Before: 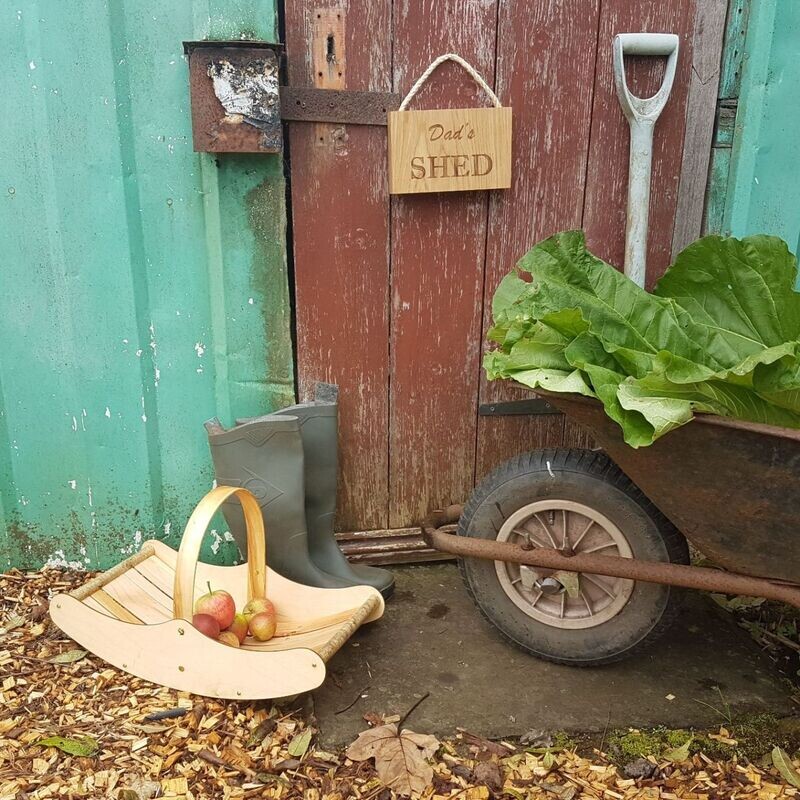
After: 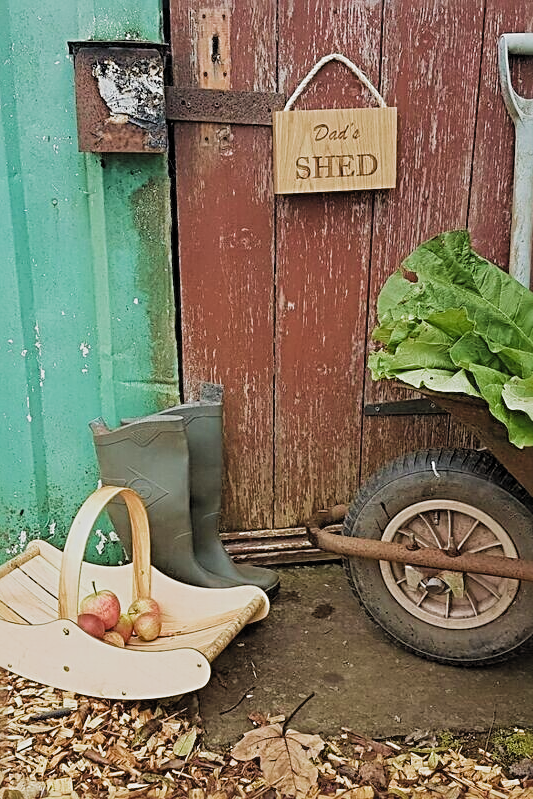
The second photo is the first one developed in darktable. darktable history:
velvia: on, module defaults
filmic rgb: black relative exposure -5.83 EV, white relative exposure 3.4 EV, hardness 3.68, color science v5 (2021), contrast in shadows safe, contrast in highlights safe
crop and rotate: left 14.456%, right 18.904%
sharpen: radius 3.041, amount 0.759
